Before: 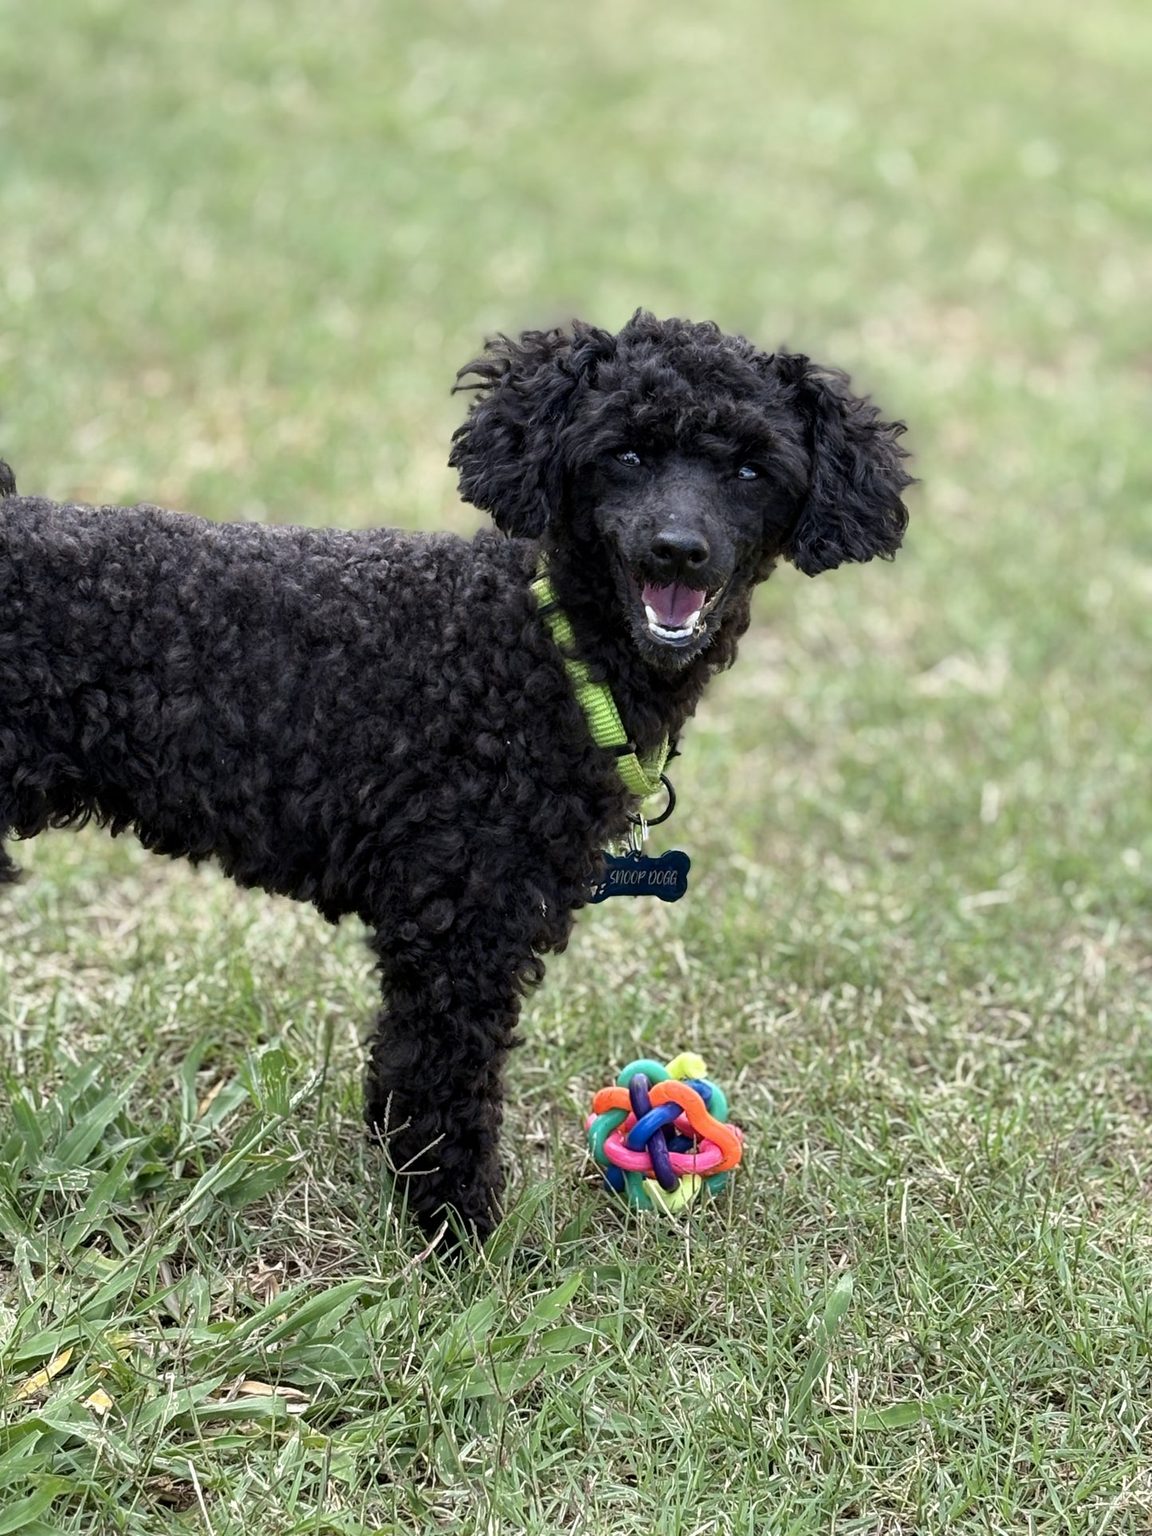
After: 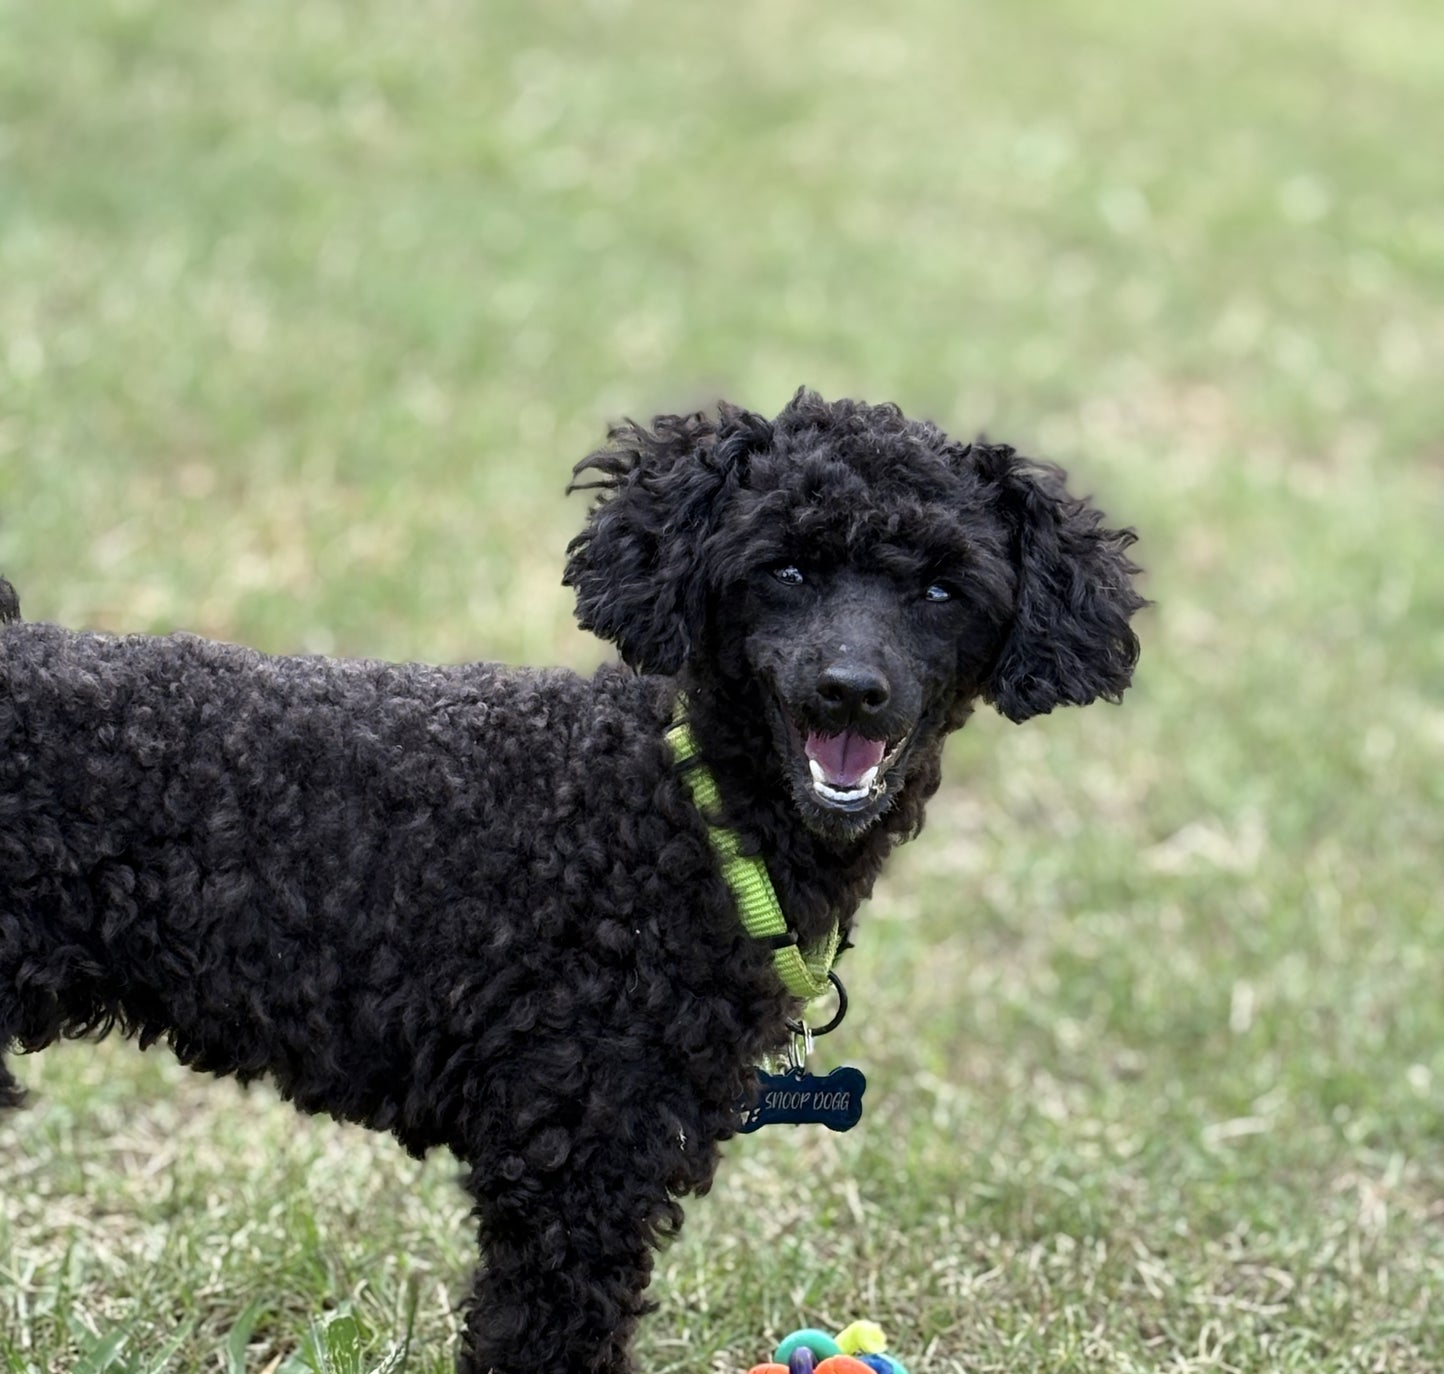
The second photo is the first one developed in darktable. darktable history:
crop: right 0%, bottom 28.67%
